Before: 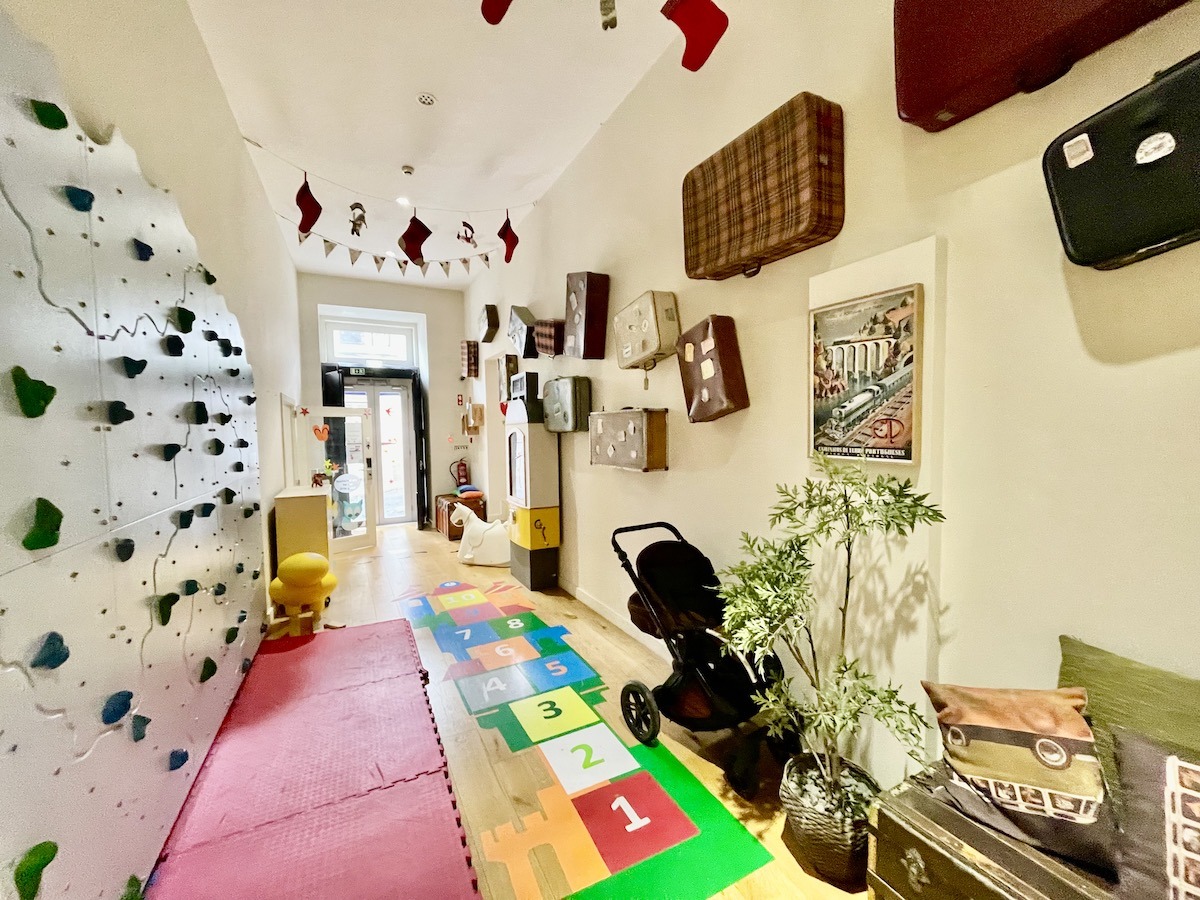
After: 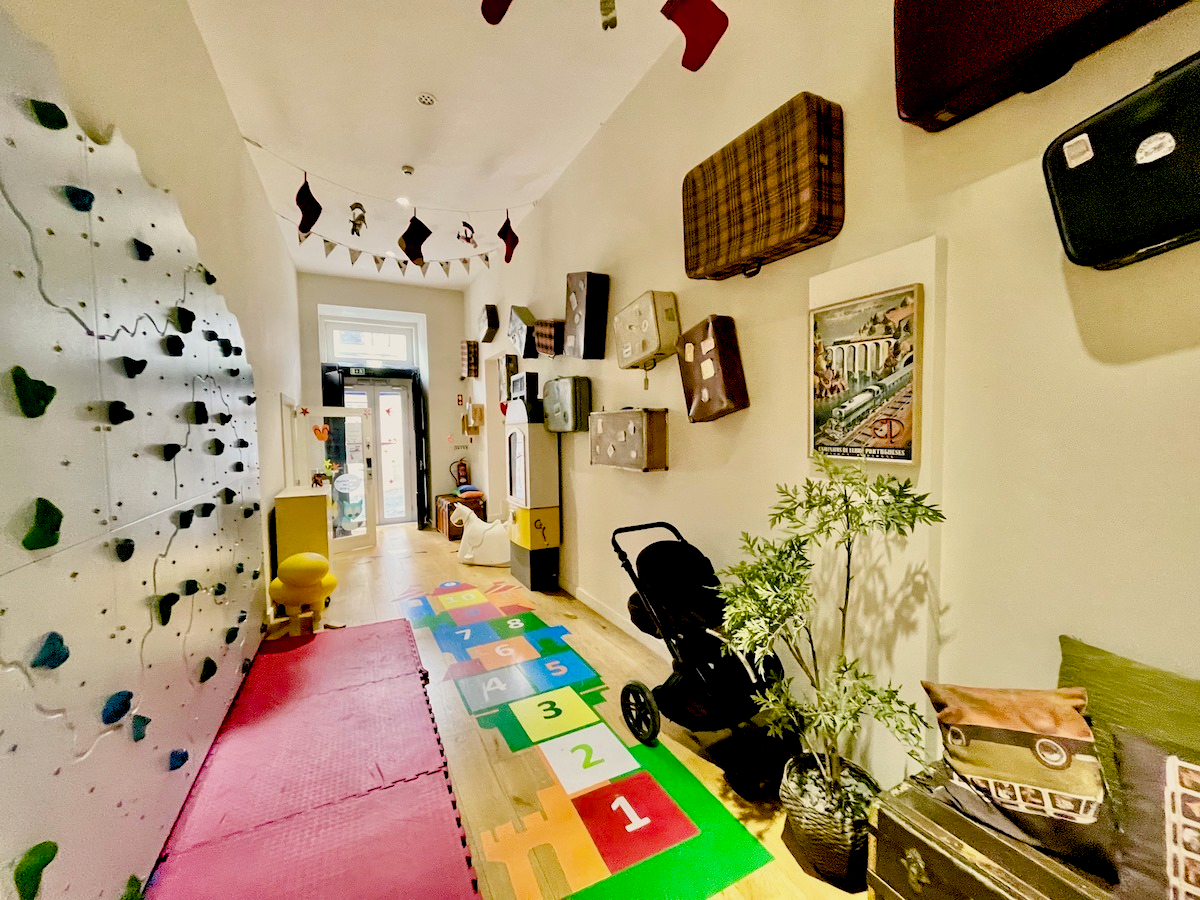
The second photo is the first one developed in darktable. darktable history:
shadows and highlights: shadows 25, highlights -25
exposure: black level correction 0.009, exposure -0.159 EV, compensate highlight preservation false
color balance rgb: shadows lift › chroma 1%, shadows lift › hue 240.84°, highlights gain › chroma 2%, highlights gain › hue 73.2°, global offset › luminance -0.5%, perceptual saturation grading › global saturation 20%, perceptual saturation grading › highlights -25%, perceptual saturation grading › shadows 50%, global vibrance 25.26%
